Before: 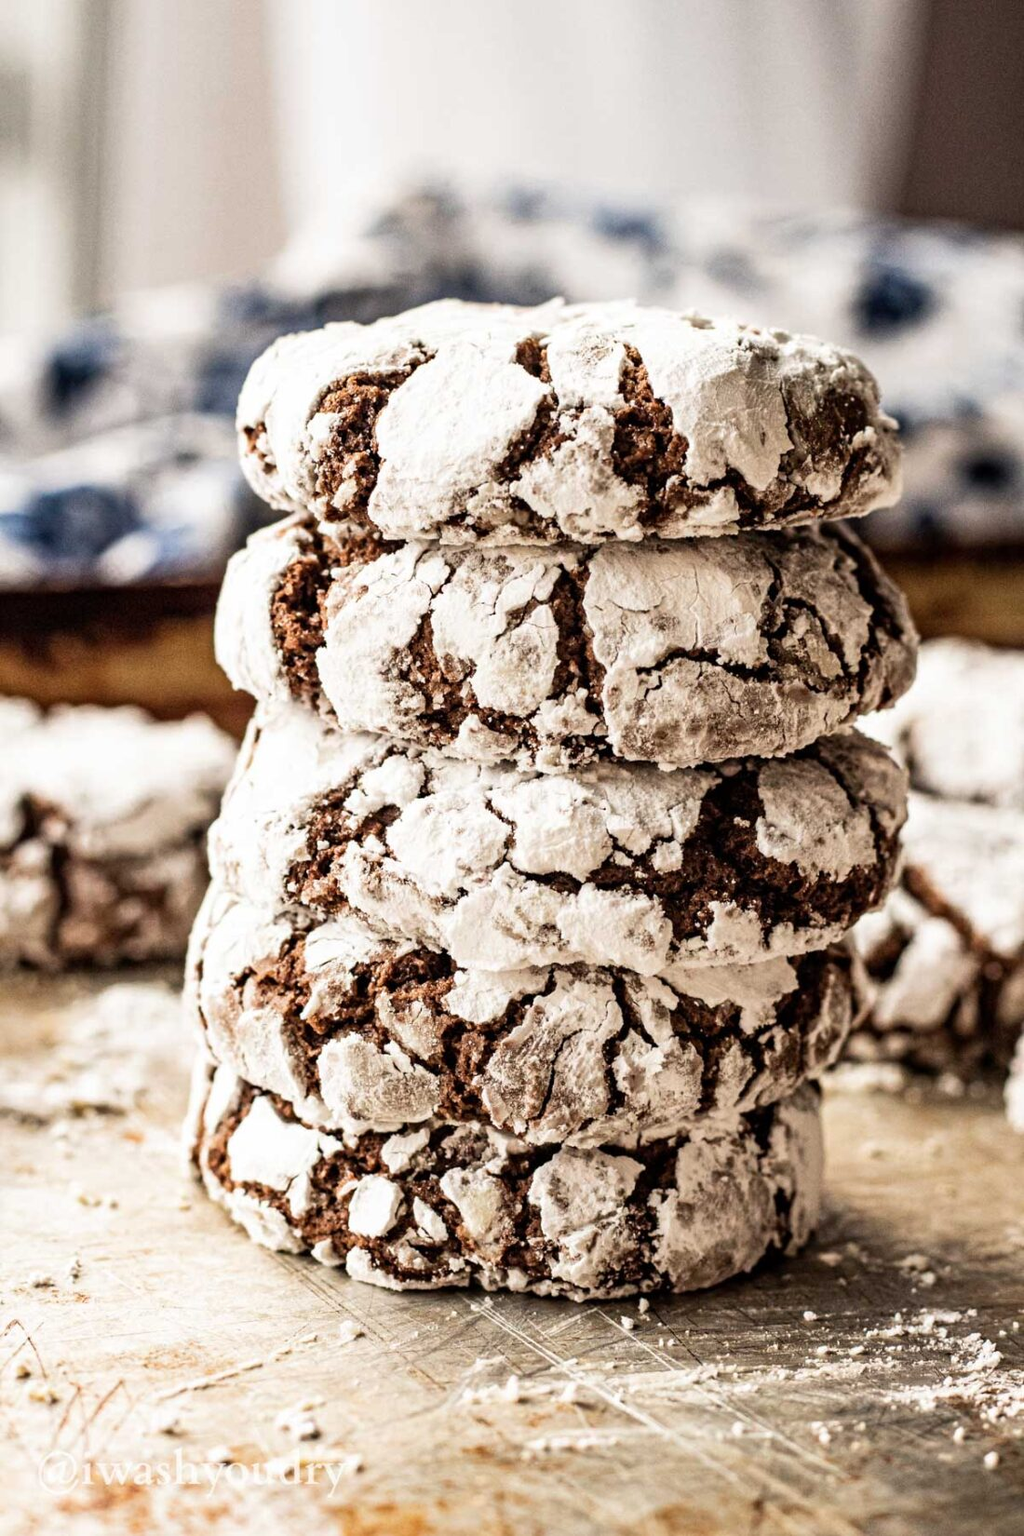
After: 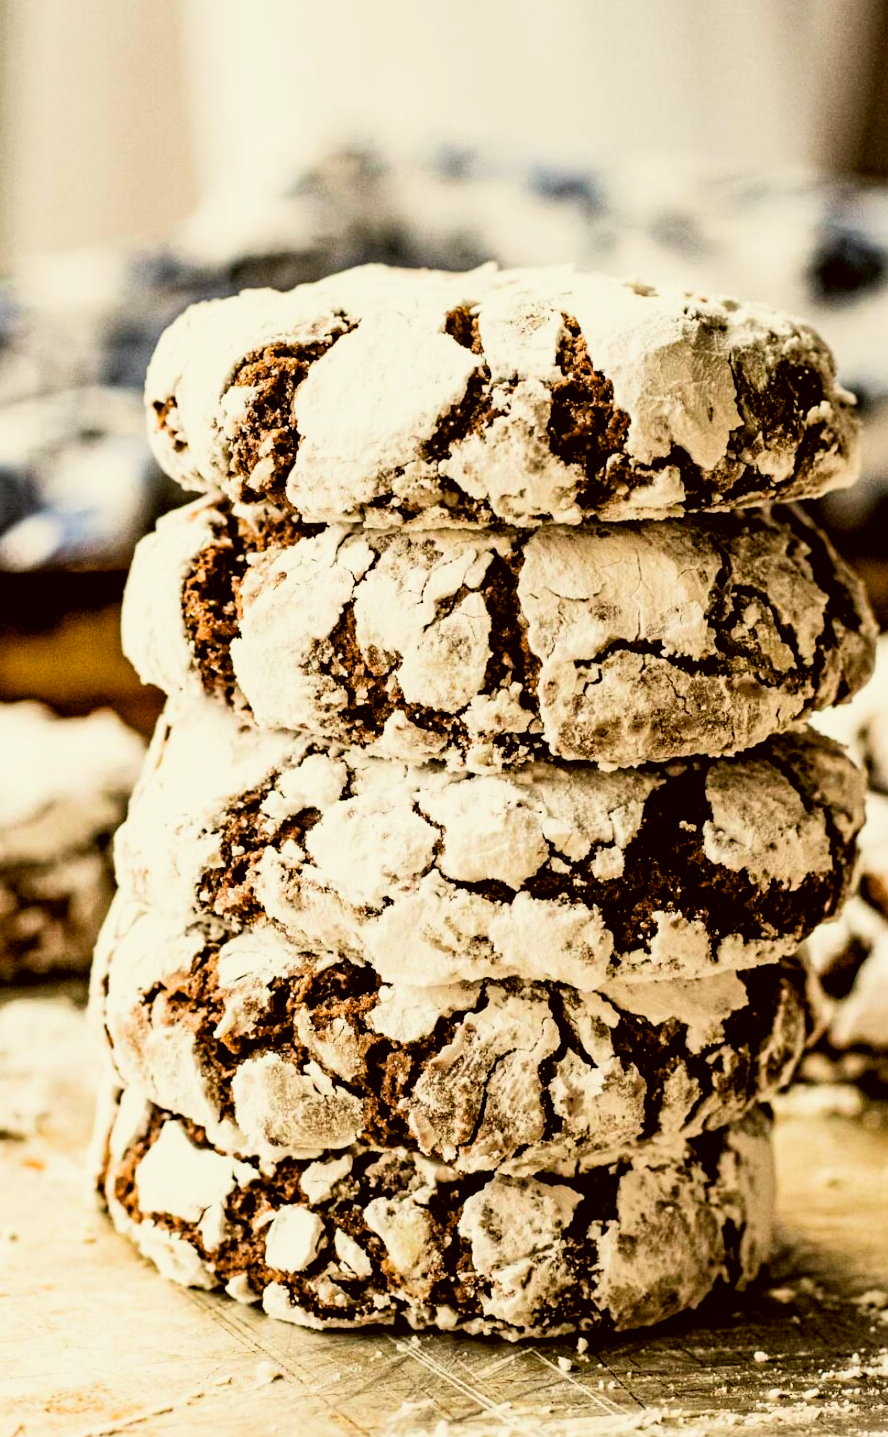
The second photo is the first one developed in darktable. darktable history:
filmic rgb: middle gray luminance 10.16%, black relative exposure -8.6 EV, white relative exposure 3.33 EV, target black luminance 0%, hardness 5.2, latitude 44.6%, contrast 1.306, highlights saturation mix 4.67%, shadows ↔ highlights balance 23.88%
color balance rgb: global offset › luminance -0.509%, linear chroma grading › global chroma 0.524%, perceptual saturation grading › global saturation 30.569%, perceptual brilliance grading › global brilliance 4.088%
crop: left 9.915%, top 3.479%, right 9.308%, bottom 9.422%
color correction: highlights a* -1.51, highlights b* 10.44, shadows a* 0.383, shadows b* 18.81
